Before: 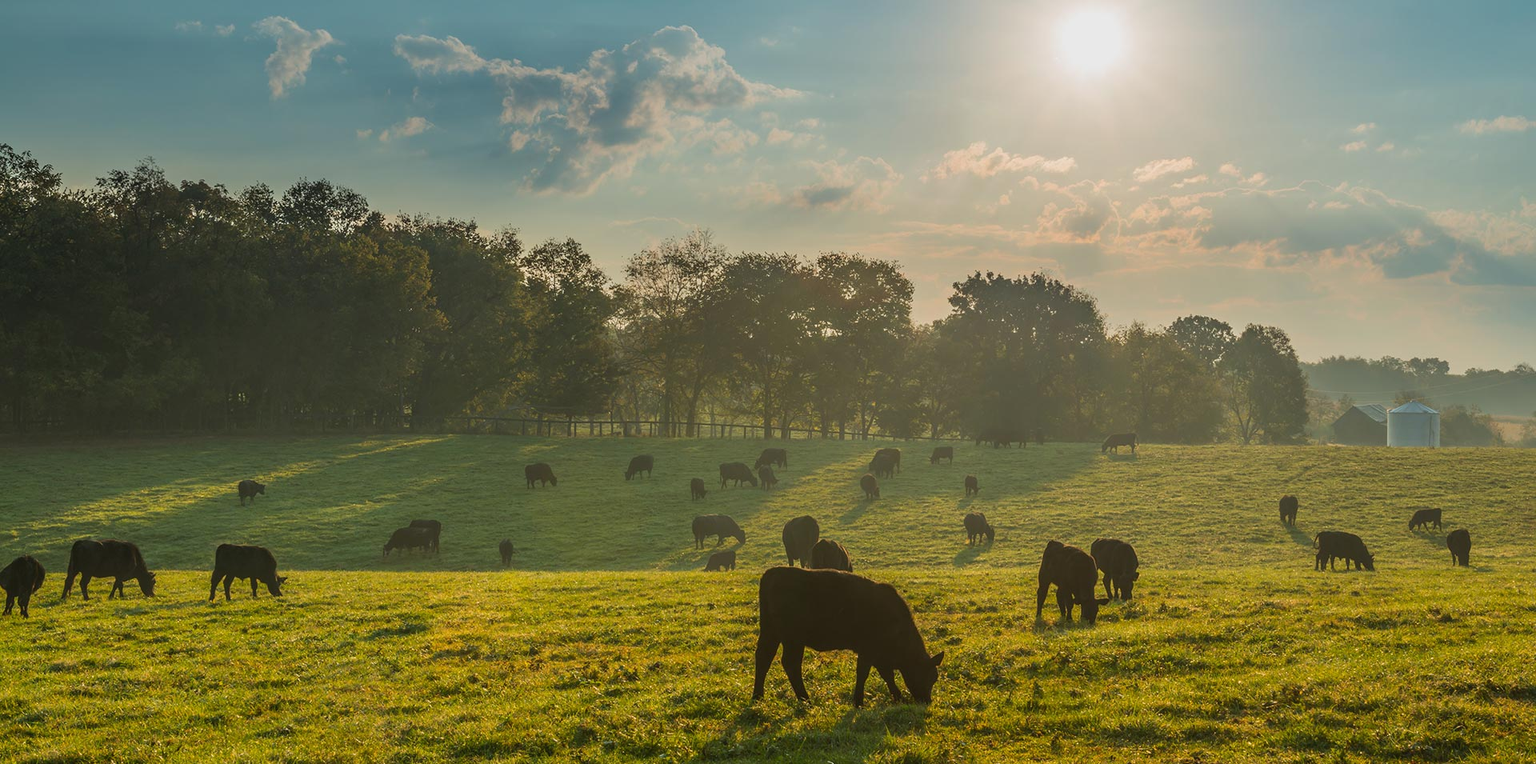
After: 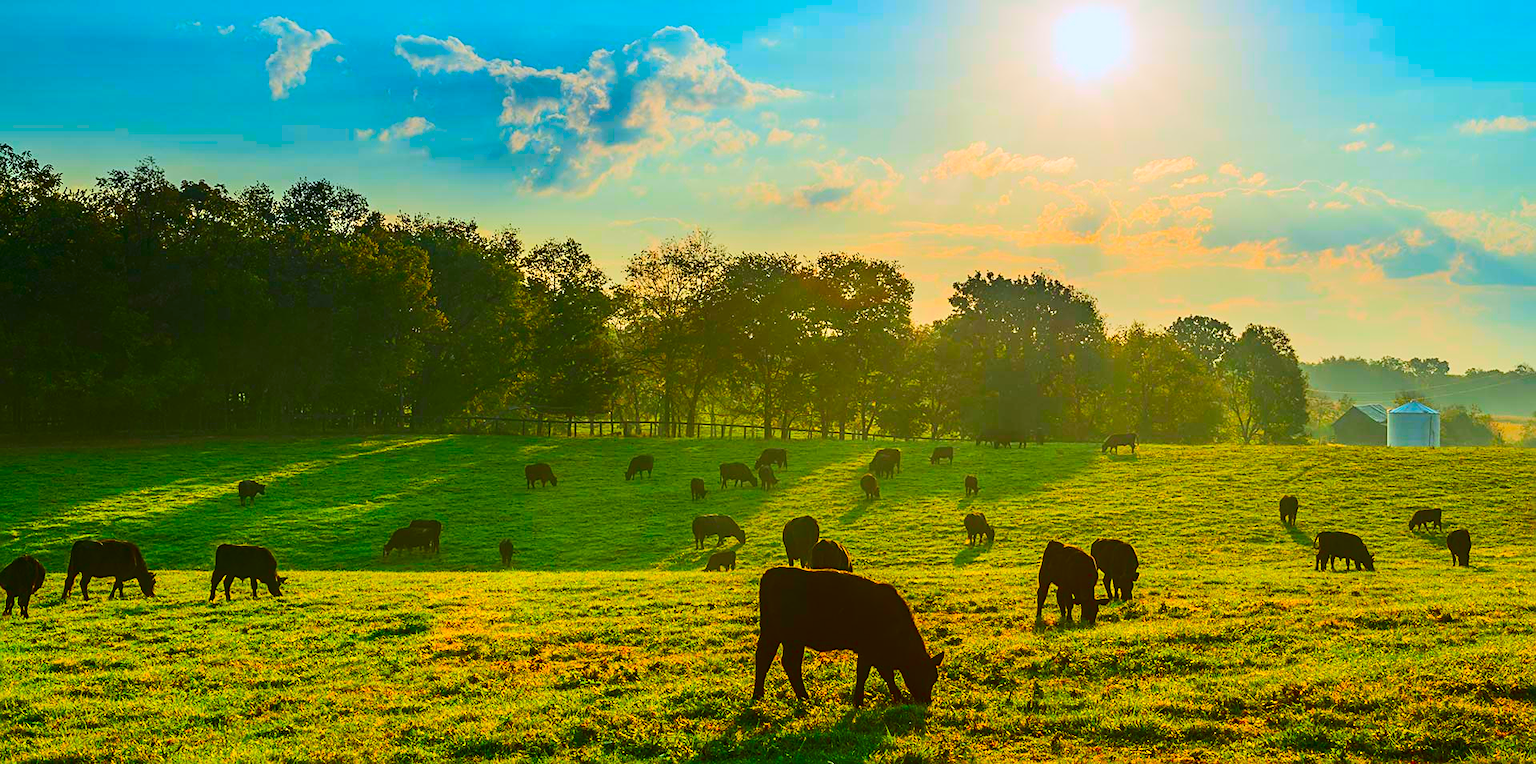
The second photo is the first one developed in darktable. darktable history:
color correction: saturation 3
contrast brightness saturation: contrast 0.28
base curve: curves: ch0 [(0, 0) (0.262, 0.32) (0.722, 0.705) (1, 1)]
sharpen: on, module defaults
white balance: red 0.976, blue 1.04
